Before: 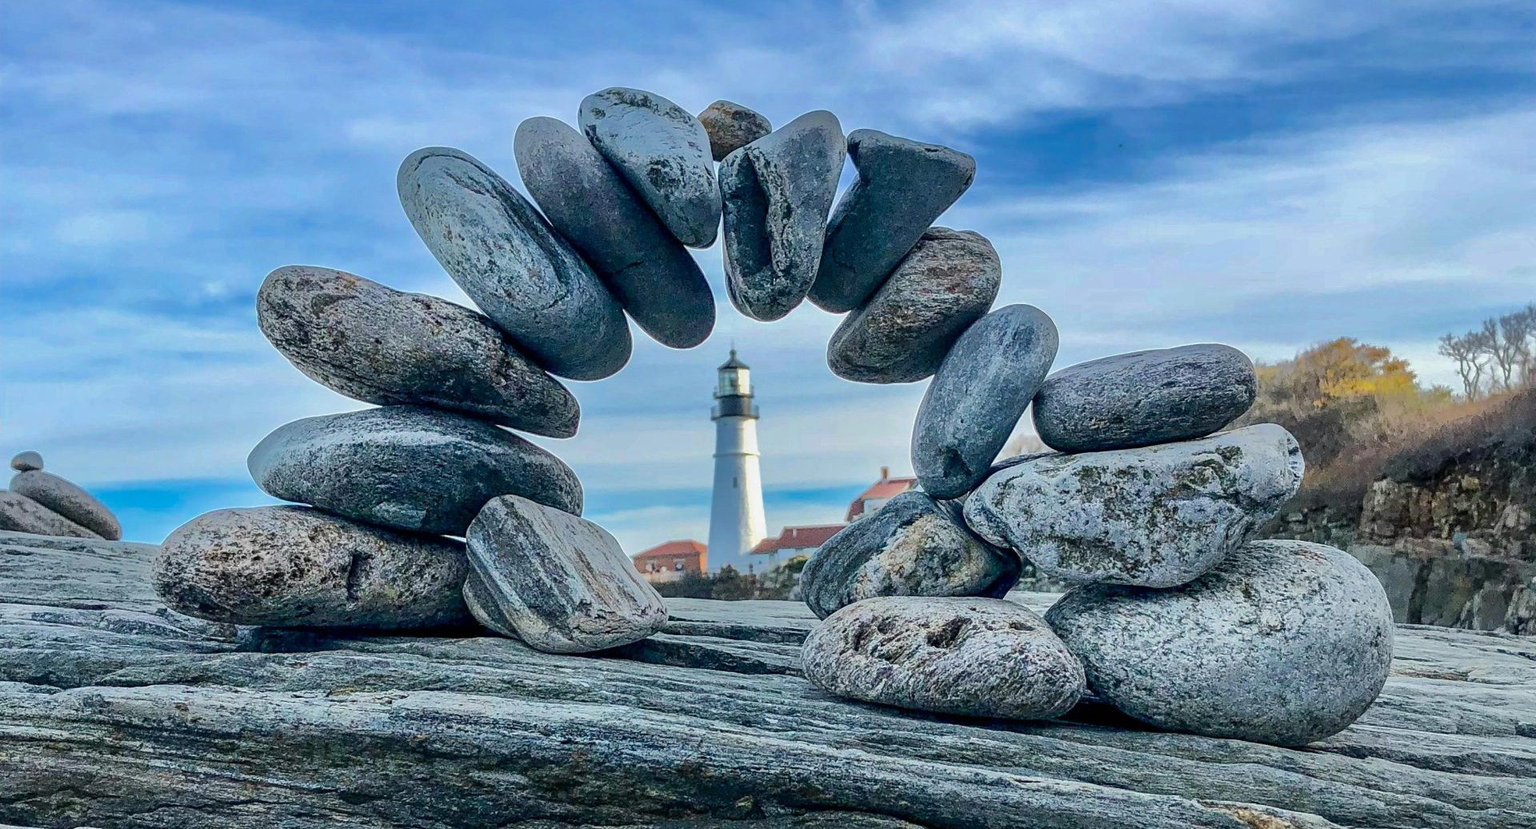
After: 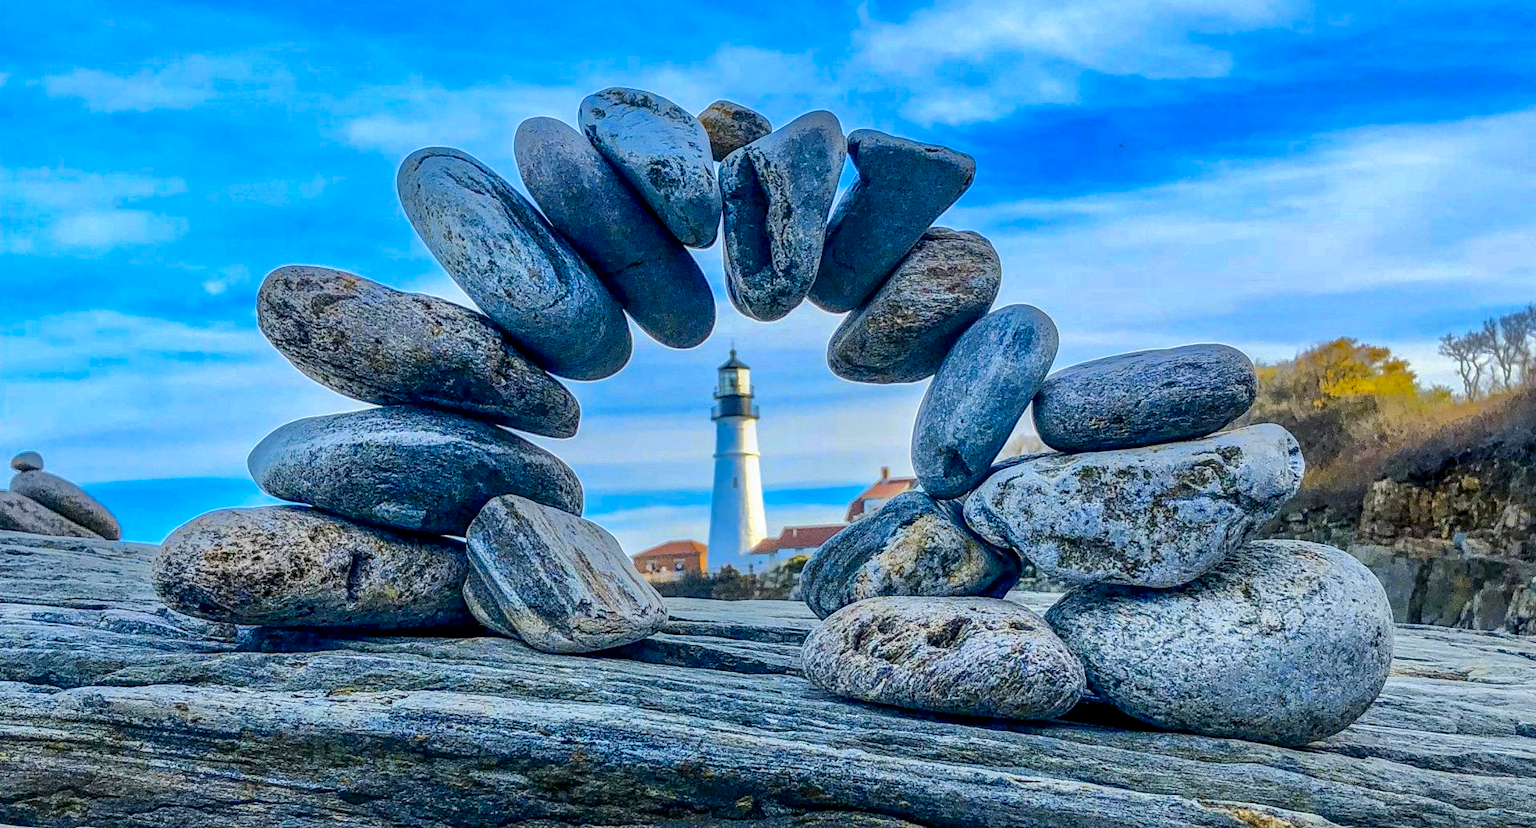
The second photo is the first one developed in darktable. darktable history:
white balance: emerald 1
local contrast: on, module defaults
color contrast: green-magenta contrast 1.12, blue-yellow contrast 1.95, unbound 0
bloom: size 9%, threshold 100%, strength 7%
